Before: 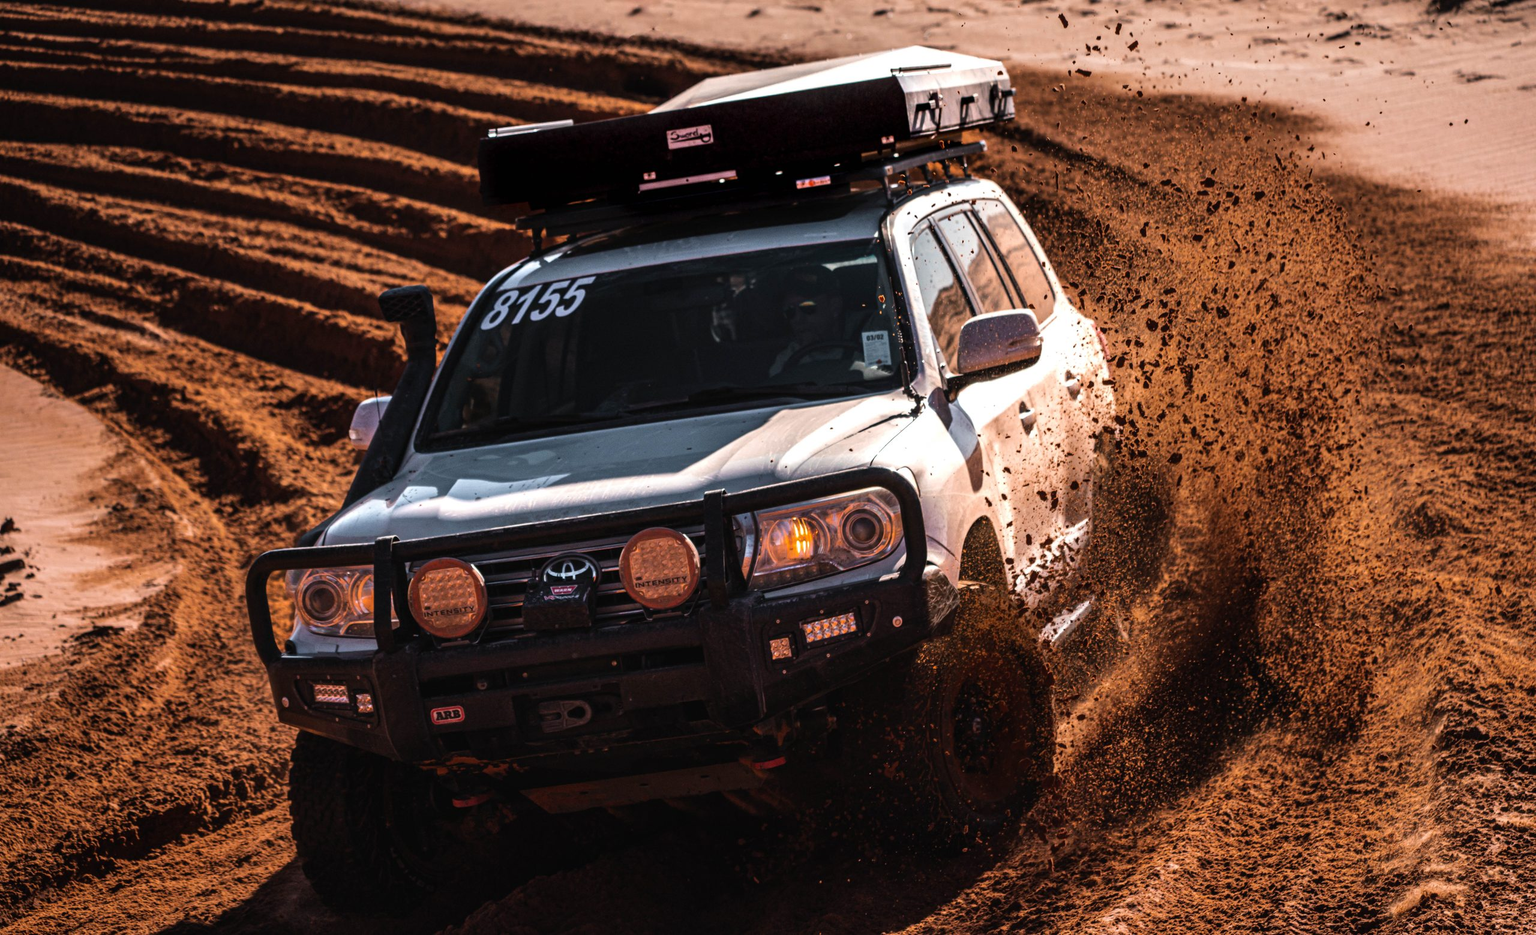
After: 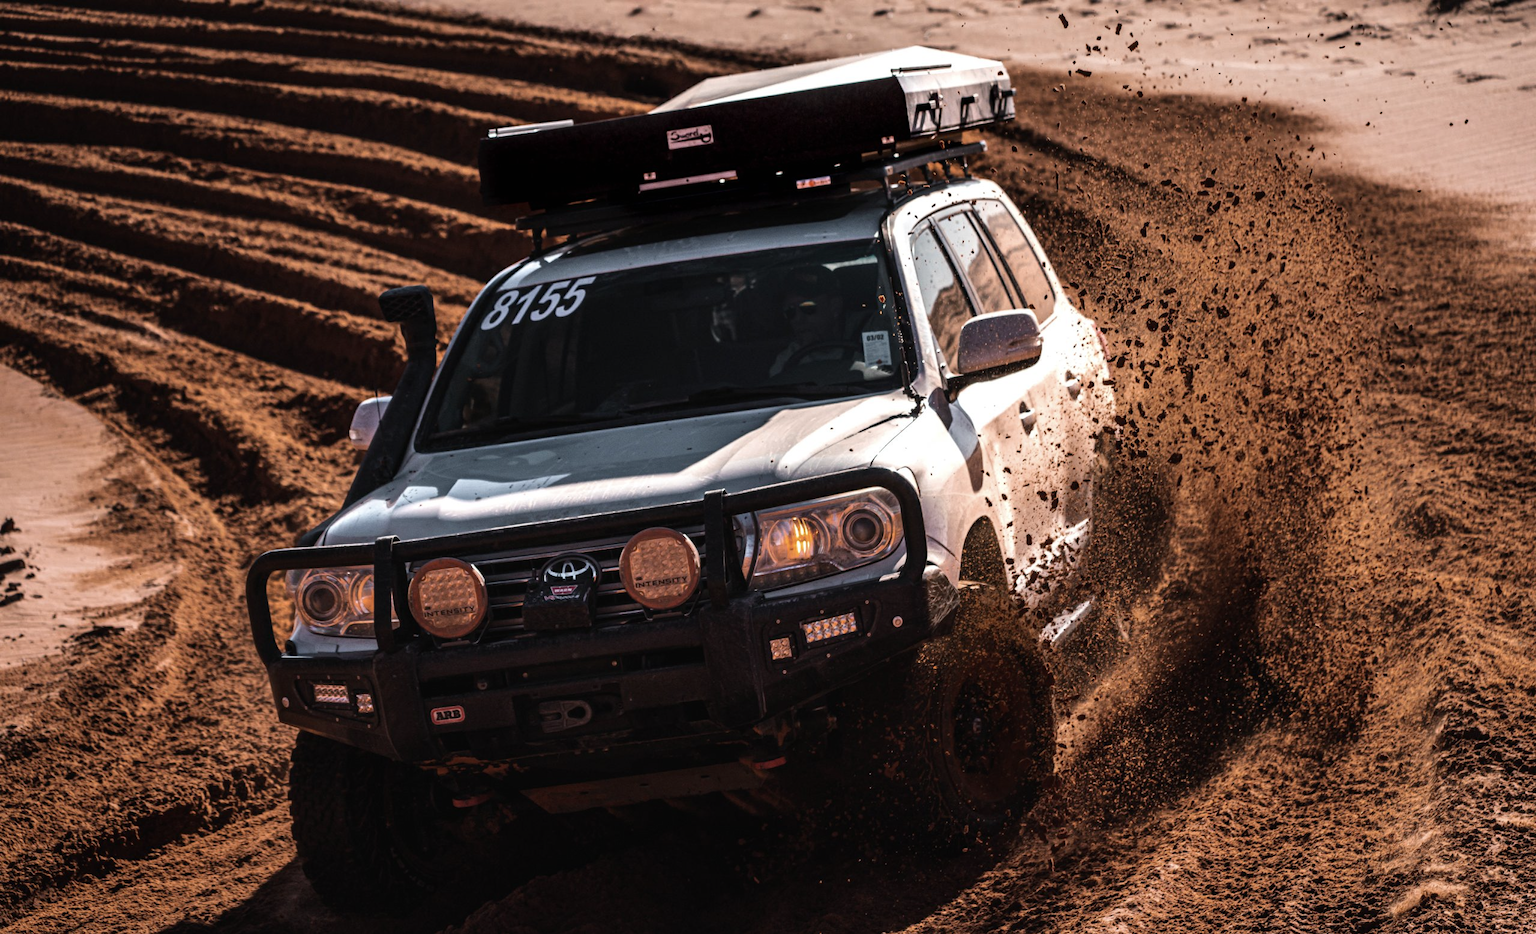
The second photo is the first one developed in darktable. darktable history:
exposure: black level correction 0, exposure 0 EV, compensate exposure bias true, compensate highlight preservation false
contrast brightness saturation: contrast 0.055, brightness -0.014, saturation -0.236
